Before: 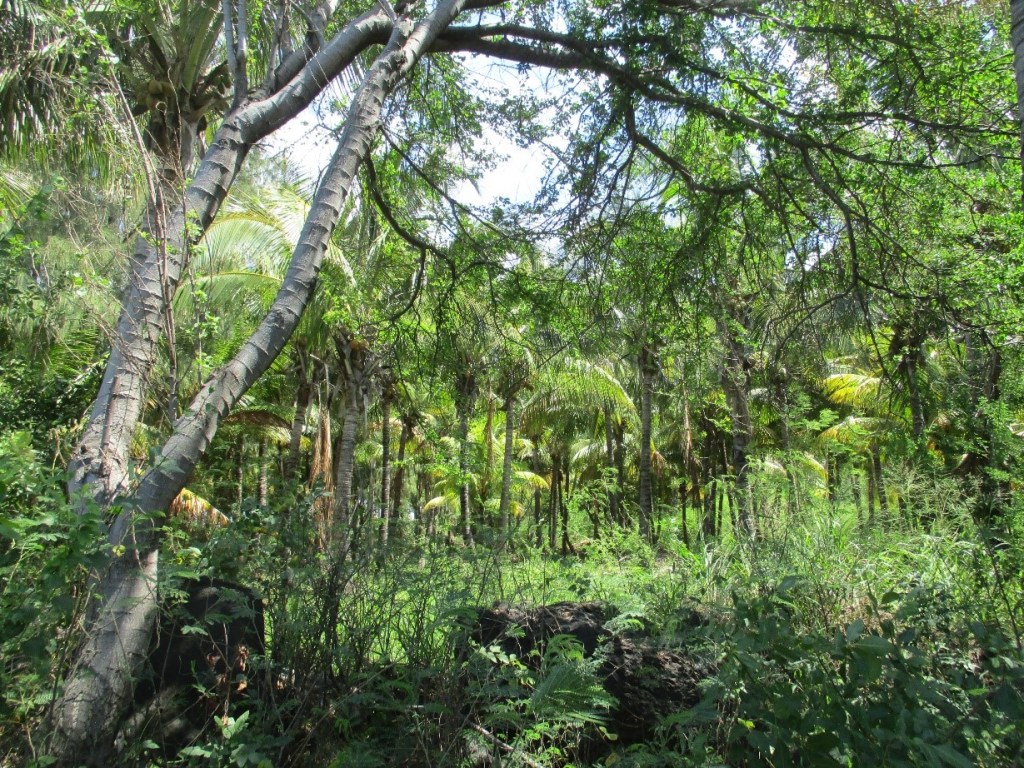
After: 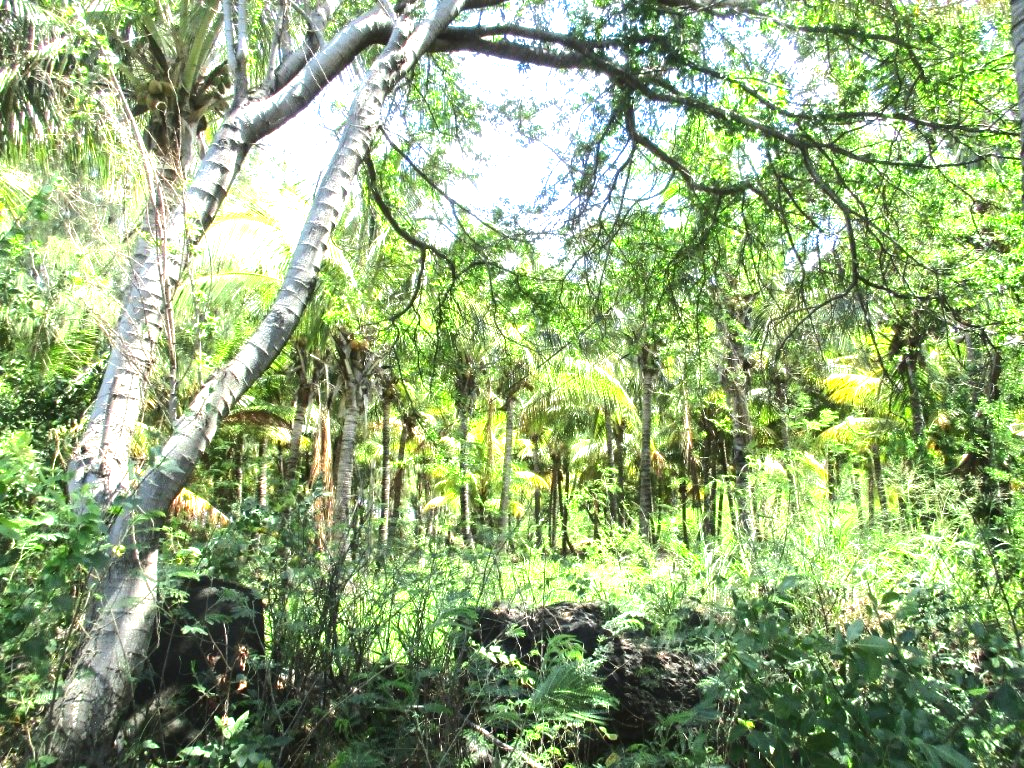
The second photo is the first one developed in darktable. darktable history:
exposure: black level correction 0, exposure 1.2 EV, compensate highlight preservation false
tone equalizer: -8 EV -0.38 EV, -7 EV -0.427 EV, -6 EV -0.317 EV, -5 EV -0.254 EV, -3 EV 0.229 EV, -2 EV 0.318 EV, -1 EV 0.396 EV, +0 EV 0.42 EV, edges refinement/feathering 500, mask exposure compensation -1.57 EV, preserve details no
